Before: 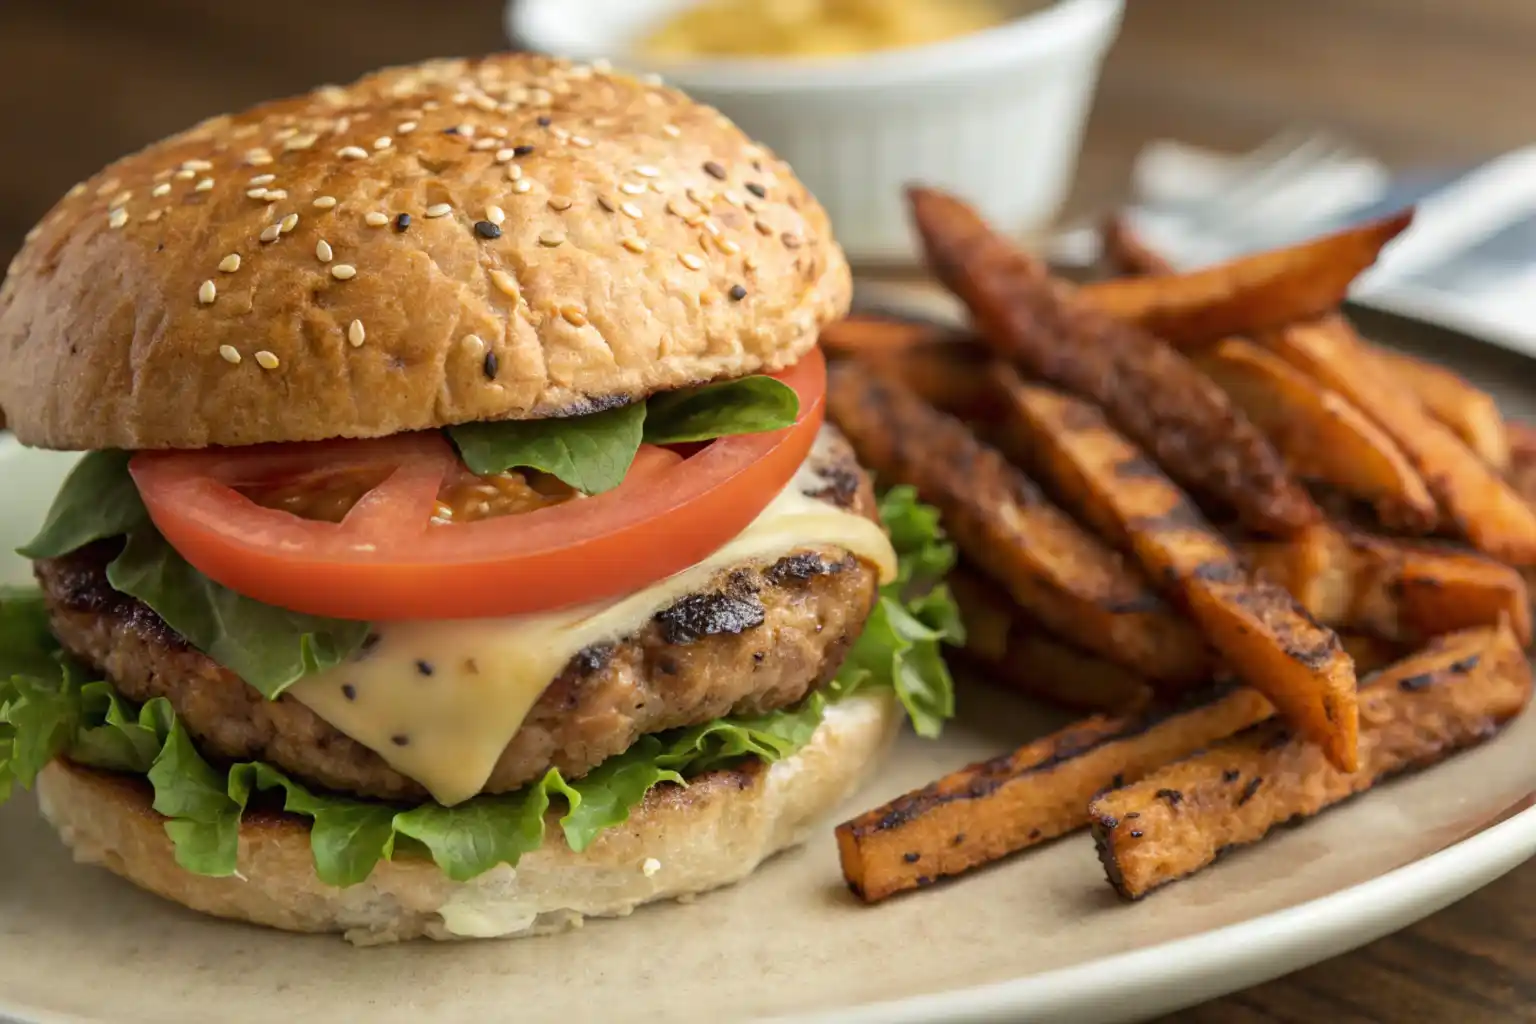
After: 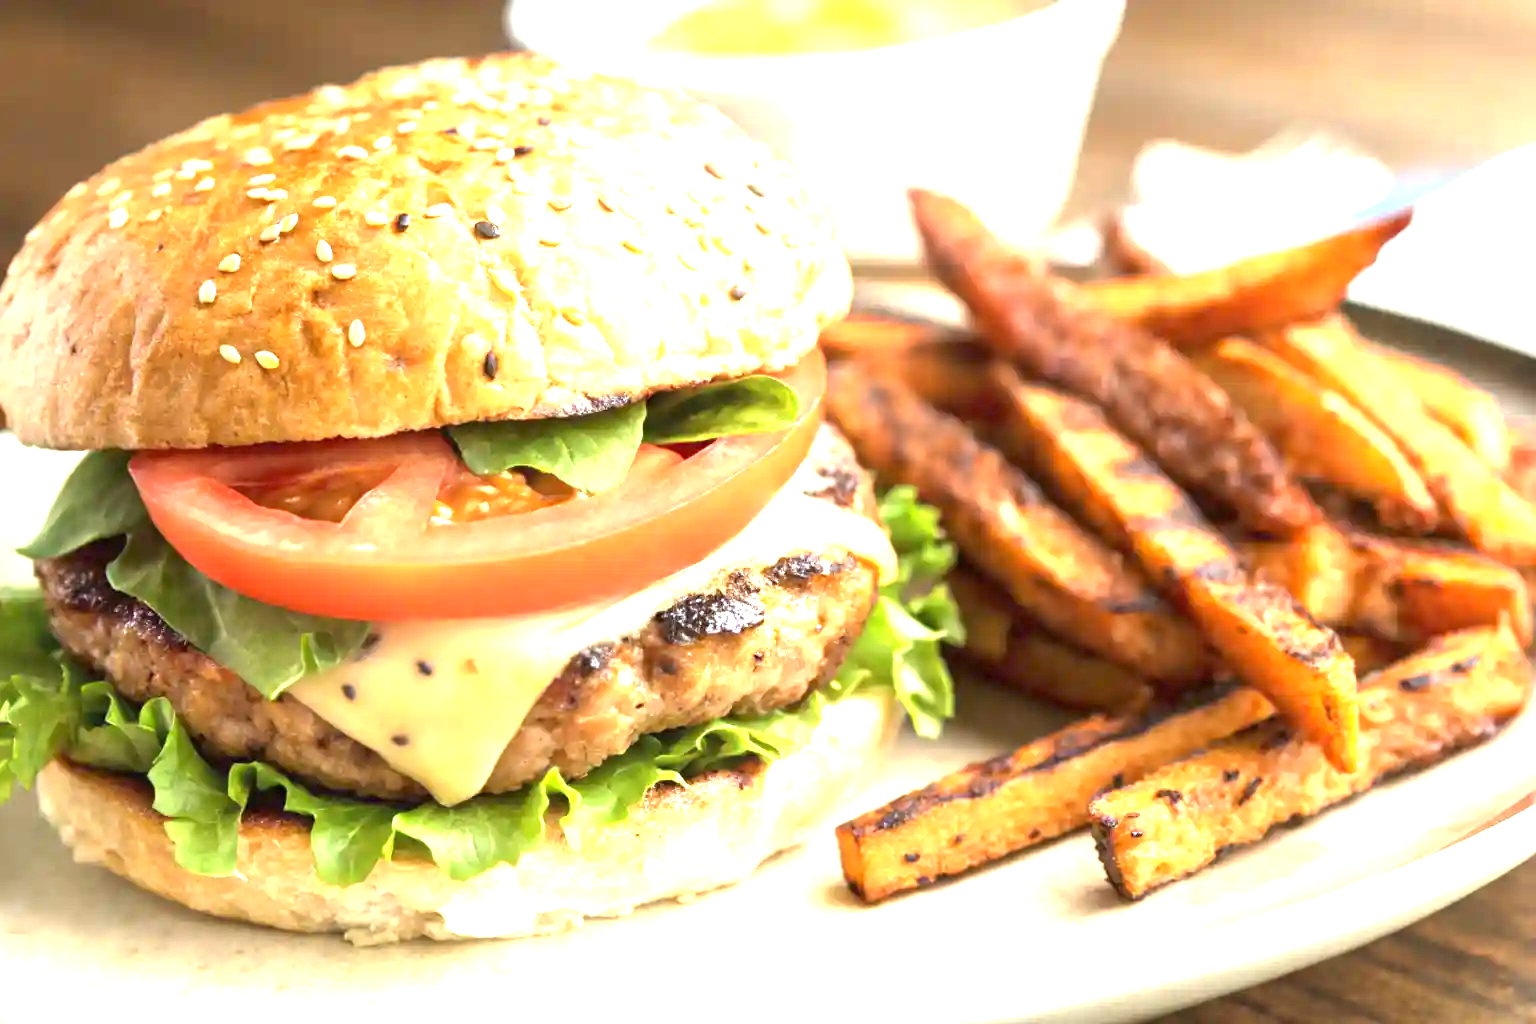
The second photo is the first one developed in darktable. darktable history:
exposure: black level correction 0, exposure 2.108 EV, compensate exposure bias true, compensate highlight preservation false
